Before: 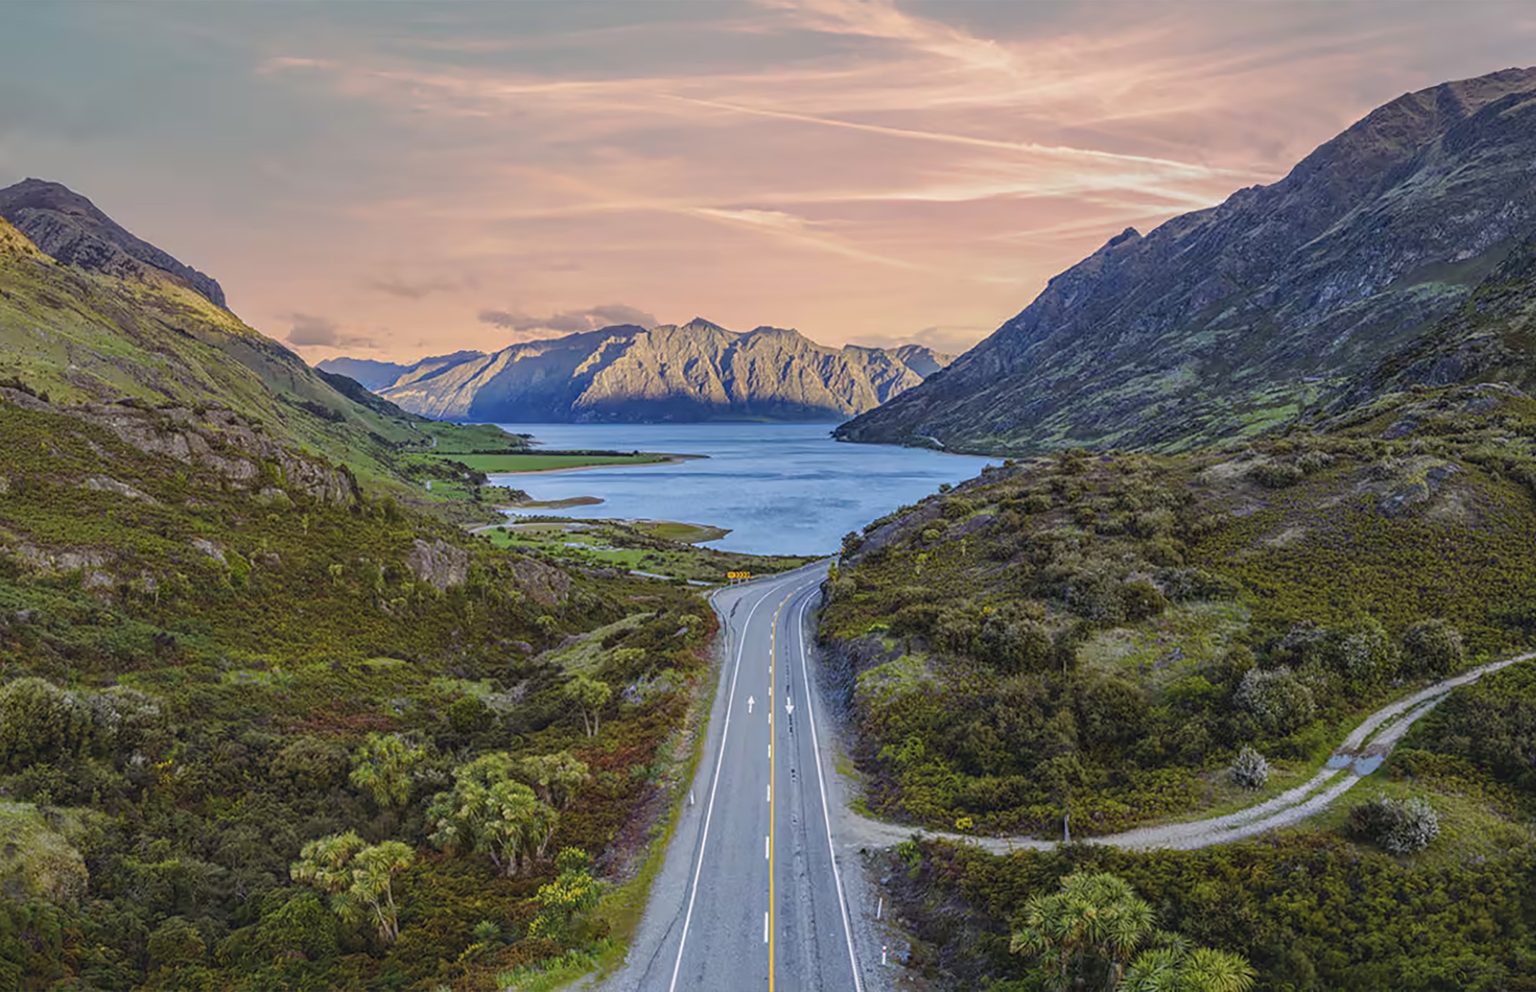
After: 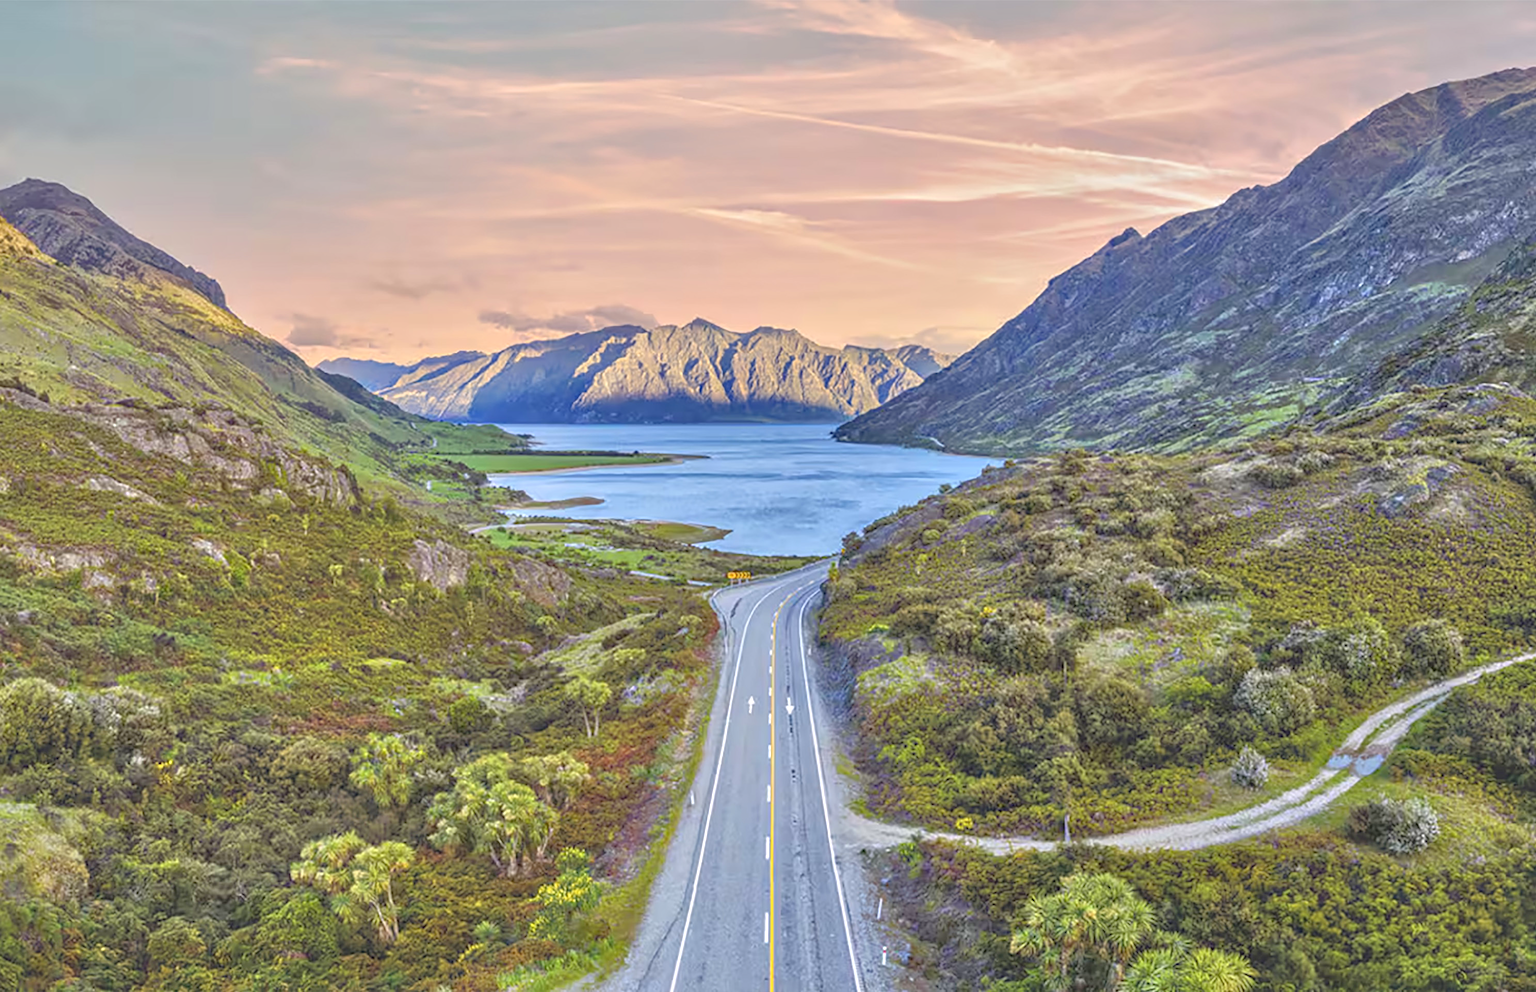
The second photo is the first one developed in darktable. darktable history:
shadows and highlights: shadows 62.66, white point adjustment 0.37, highlights -34.44, compress 83.82%
tone equalizer: -8 EV 2 EV, -7 EV 2 EV, -6 EV 2 EV, -5 EV 2 EV, -4 EV 2 EV, -3 EV 1.5 EV, -2 EV 1 EV, -1 EV 0.5 EV
